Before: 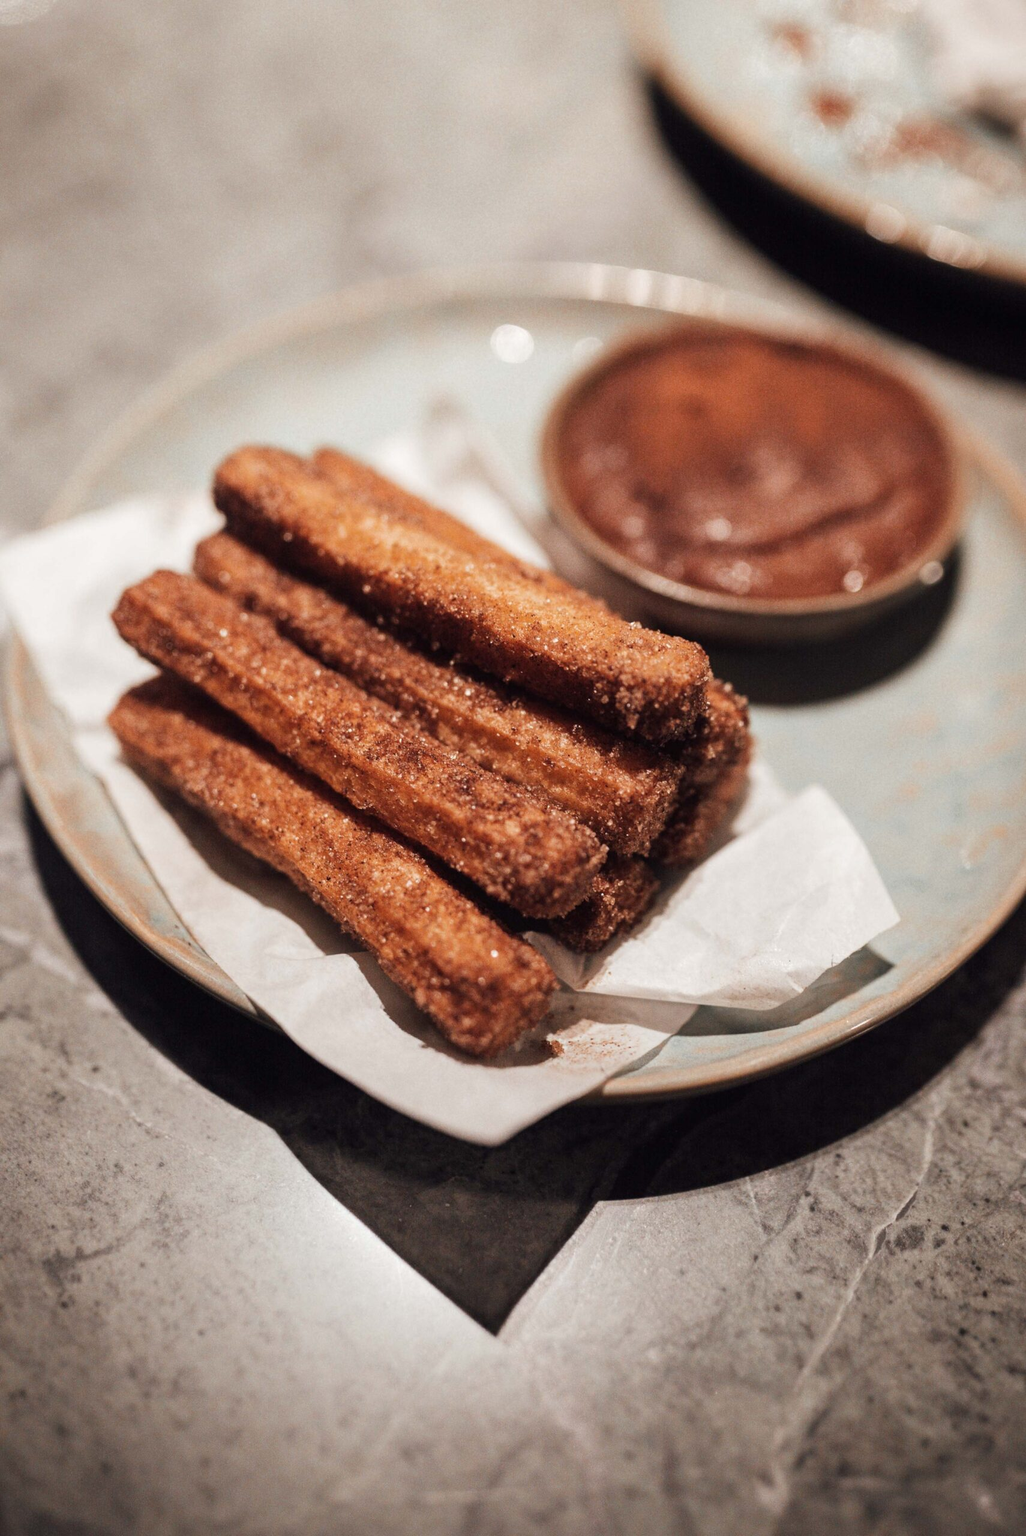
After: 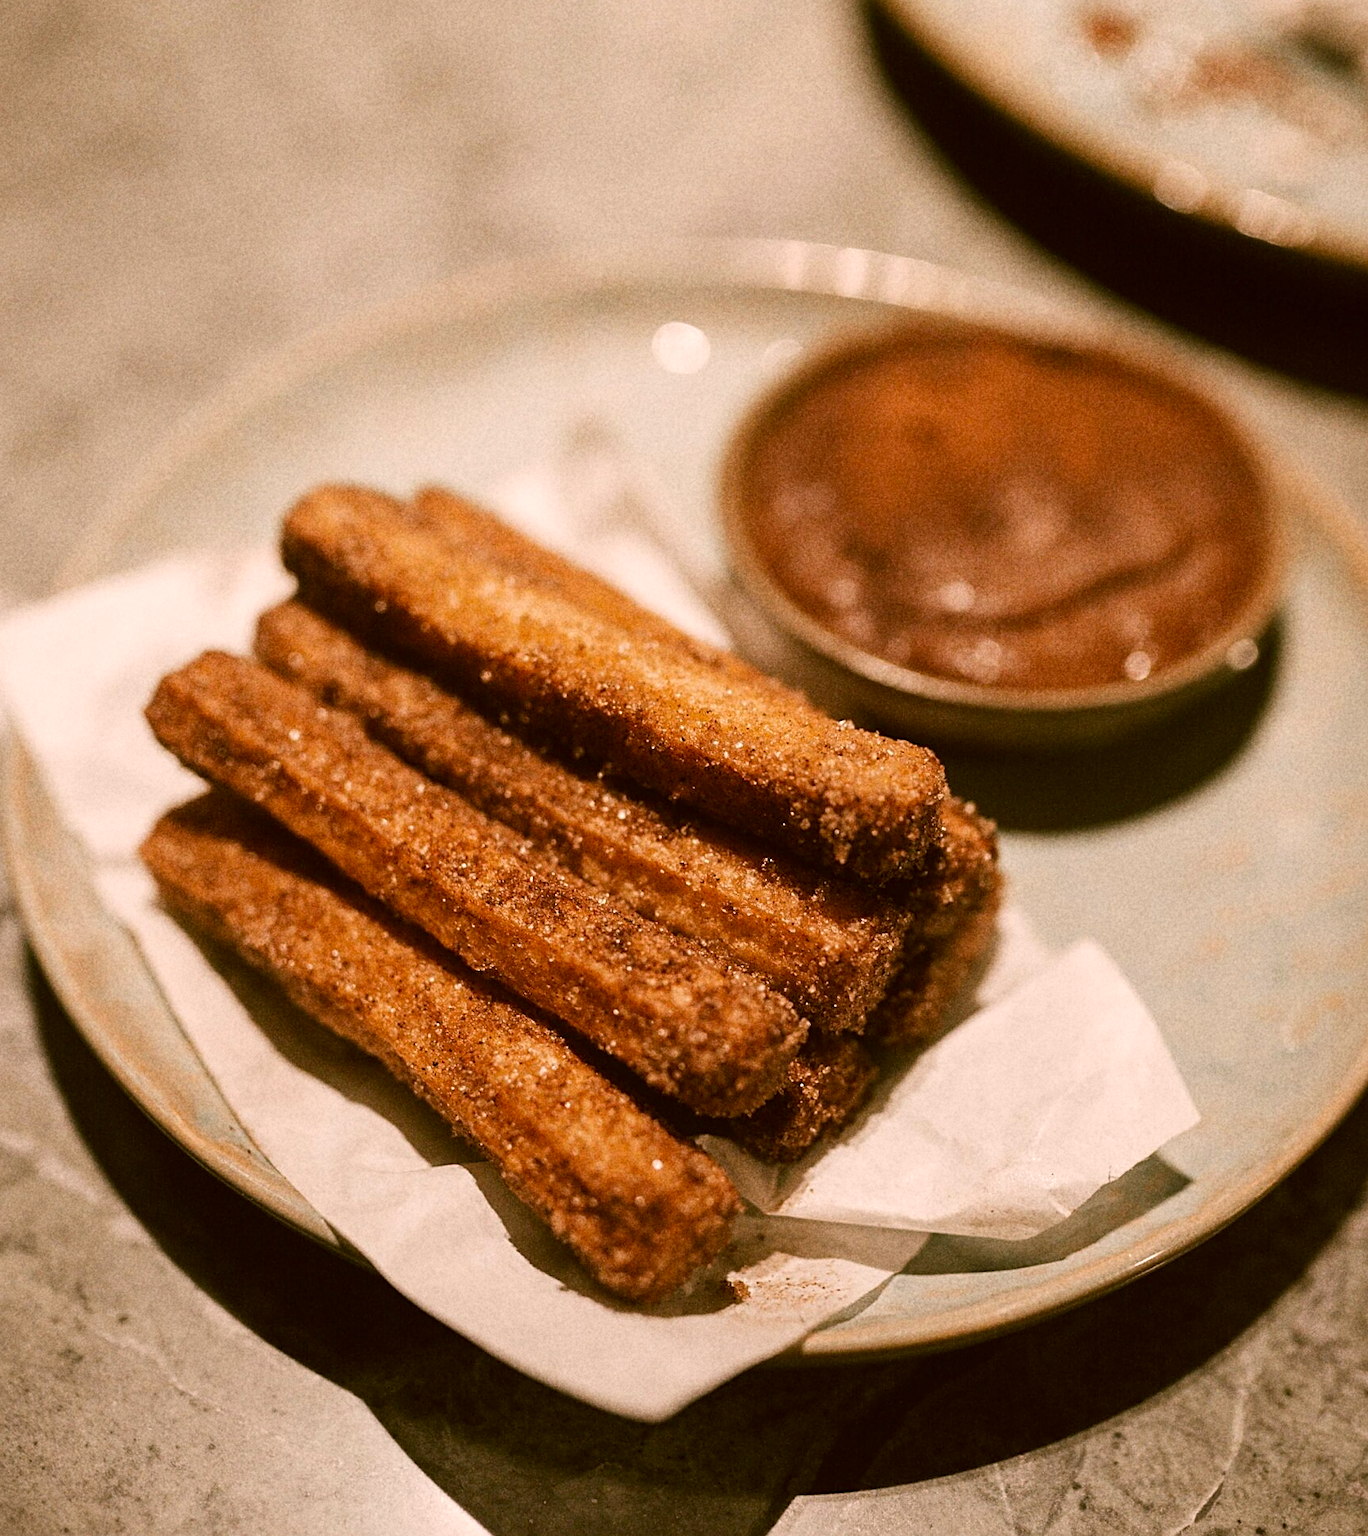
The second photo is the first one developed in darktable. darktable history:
grain: coarseness 22.88 ISO
color correction: highlights a* 8.98, highlights b* 15.09, shadows a* -0.49, shadows b* 26.52
white balance: red 0.984, blue 1.059
crop: left 0.387%, top 5.469%, bottom 19.809%
sharpen: on, module defaults
